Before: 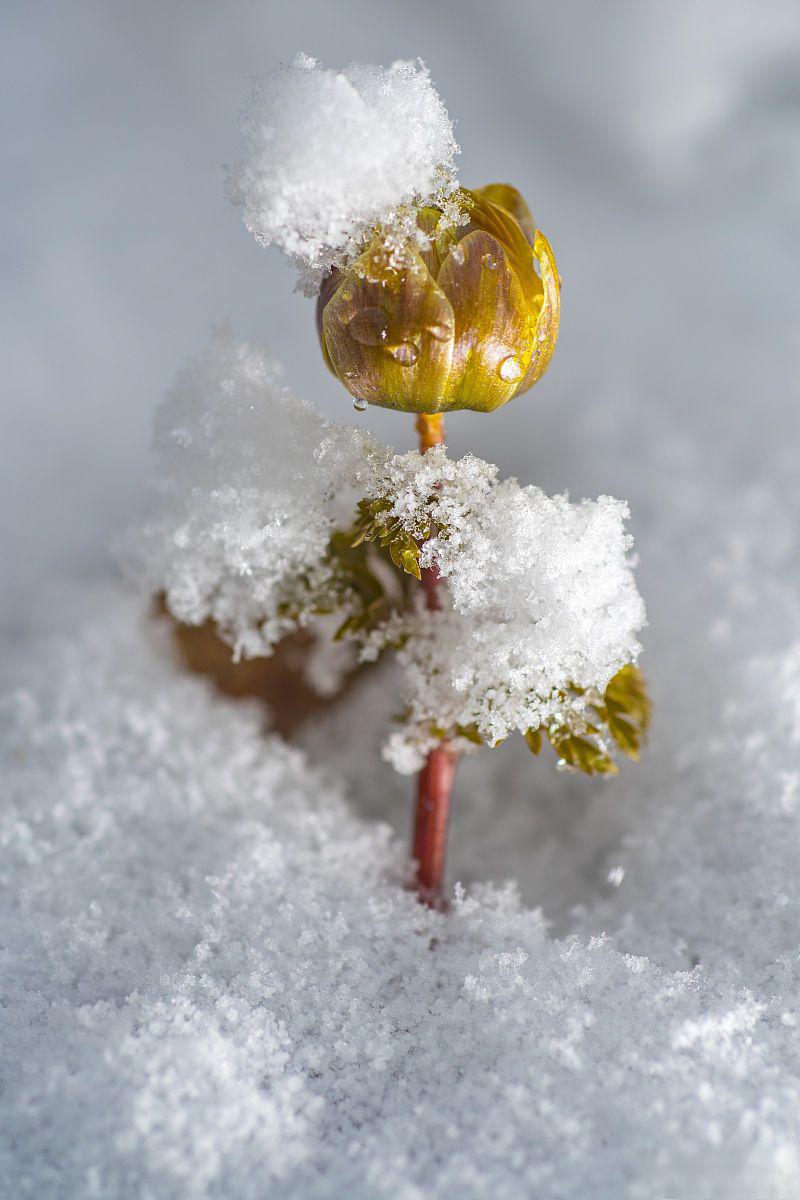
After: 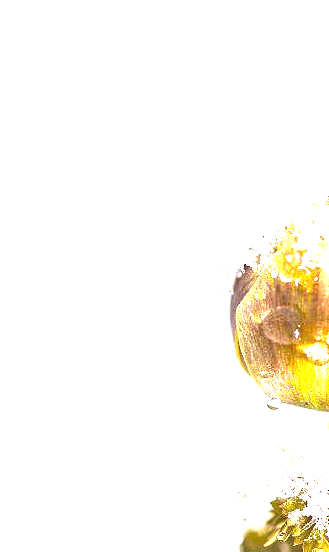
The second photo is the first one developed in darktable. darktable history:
levels: black 0.102%, levels [0.052, 0.496, 0.908]
exposure: black level correction 0, exposure 2.149 EV, compensate highlight preservation false
crop and rotate: left 10.968%, top 0.098%, right 47.893%, bottom 53.856%
